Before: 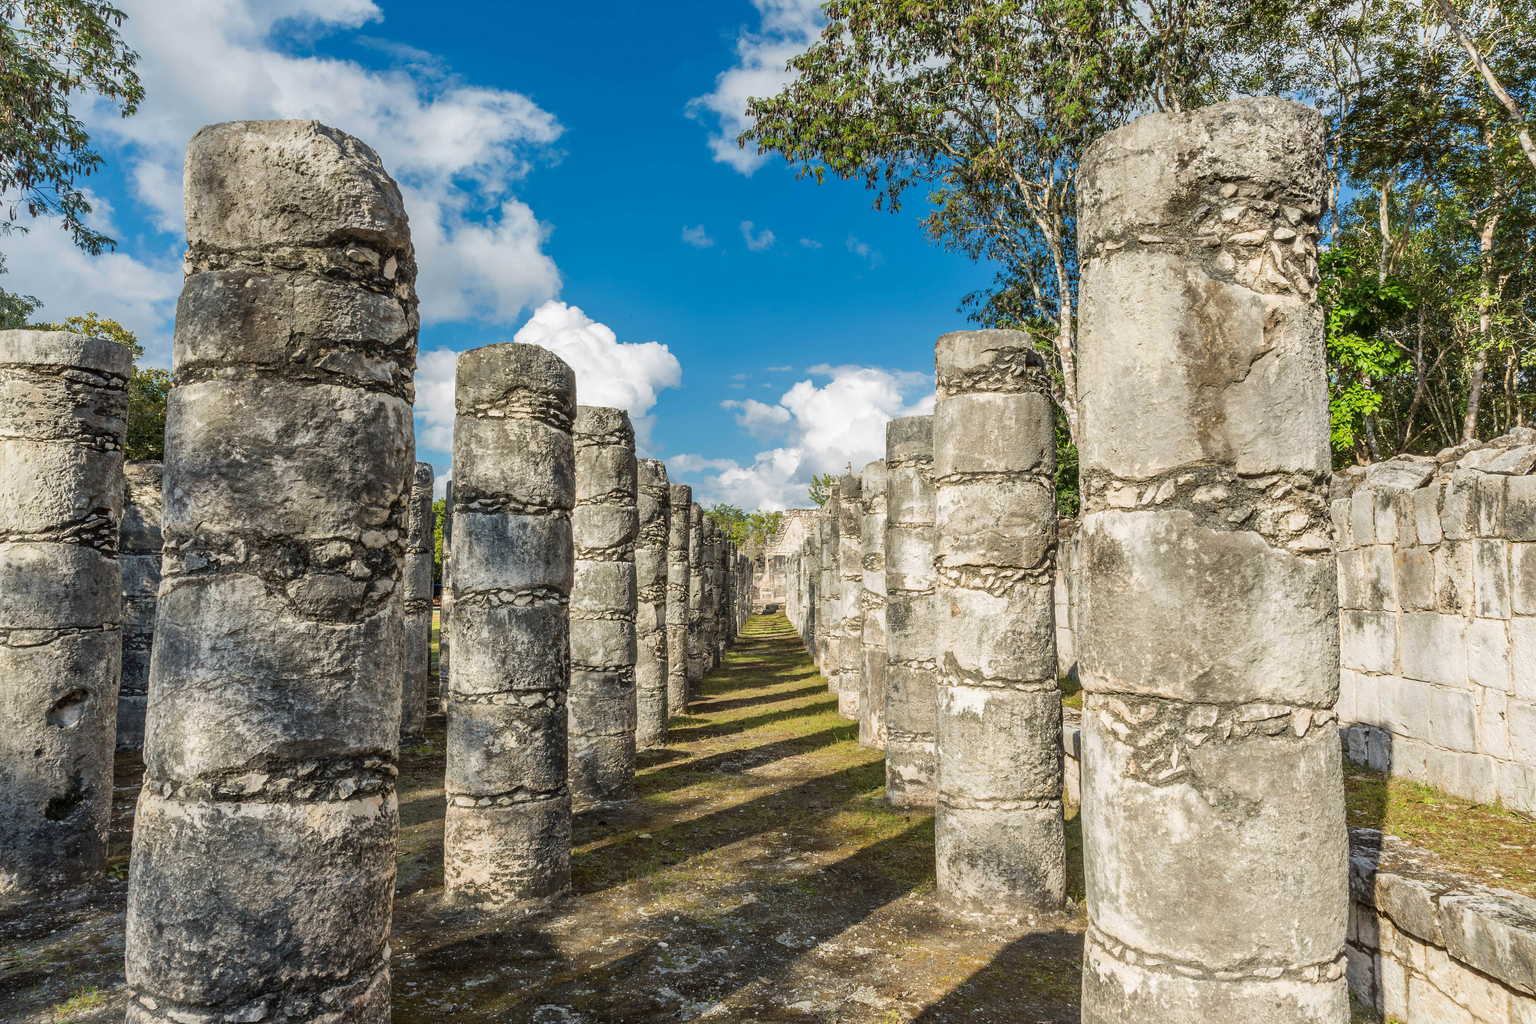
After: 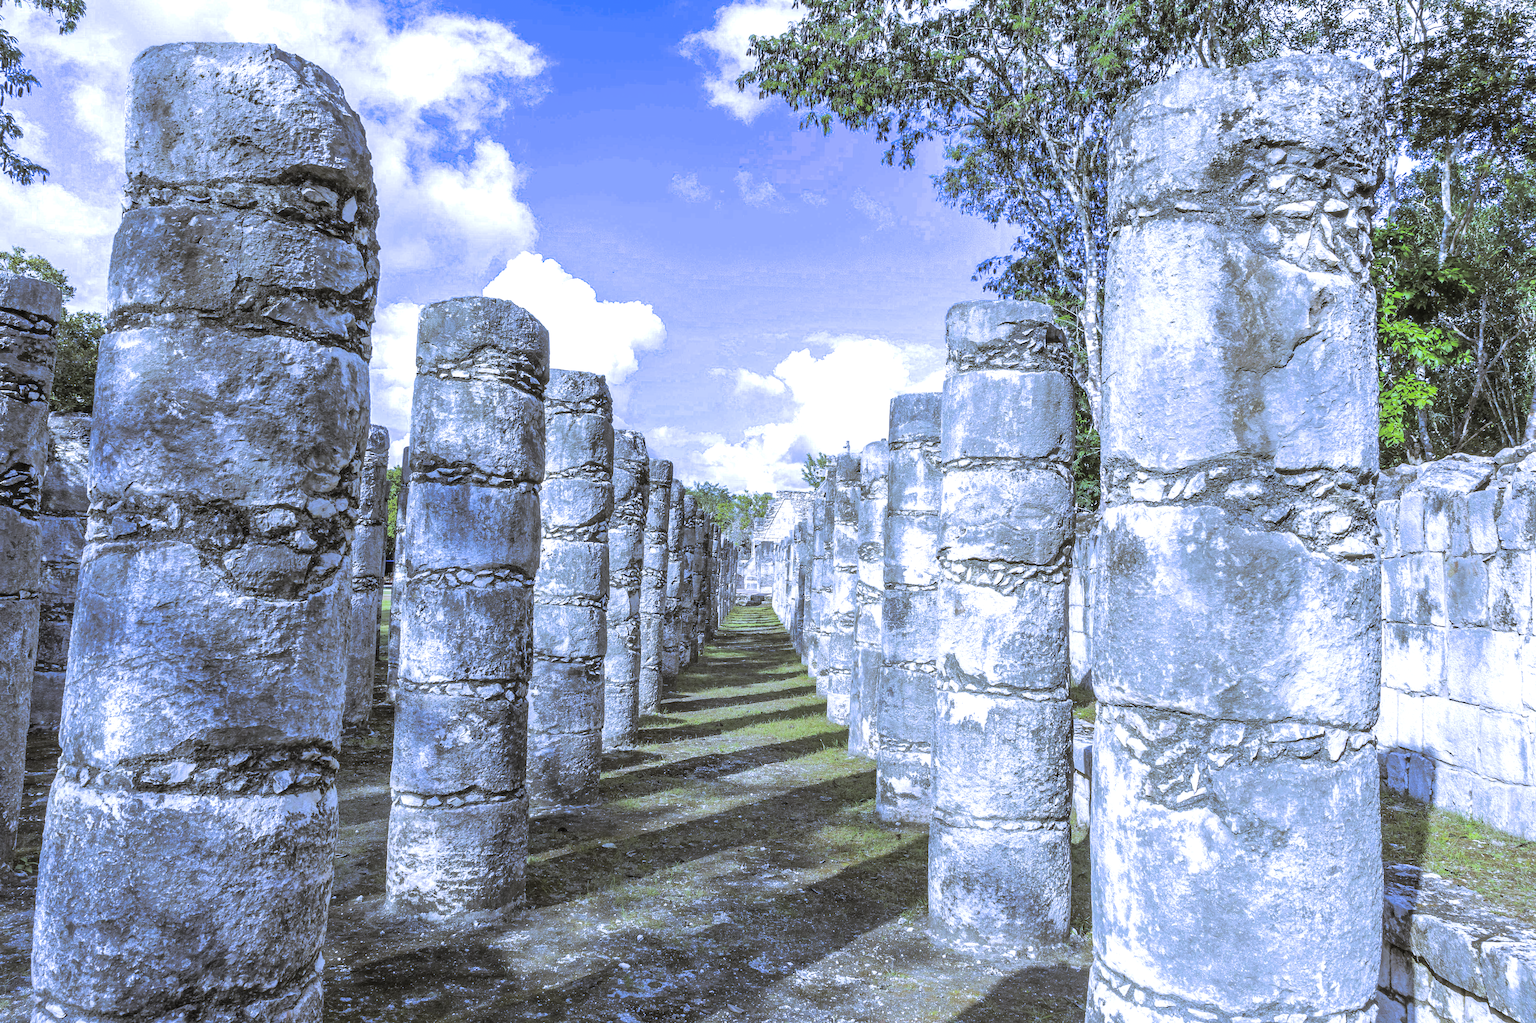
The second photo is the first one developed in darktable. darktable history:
contrast brightness saturation: brightness 0.13
split-toning: shadows › hue 46.8°, shadows › saturation 0.17, highlights › hue 316.8°, highlights › saturation 0.27, balance -51.82
crop and rotate: angle -1.96°, left 3.097%, top 4.154%, right 1.586%, bottom 0.529%
white balance: red 0.766, blue 1.537
